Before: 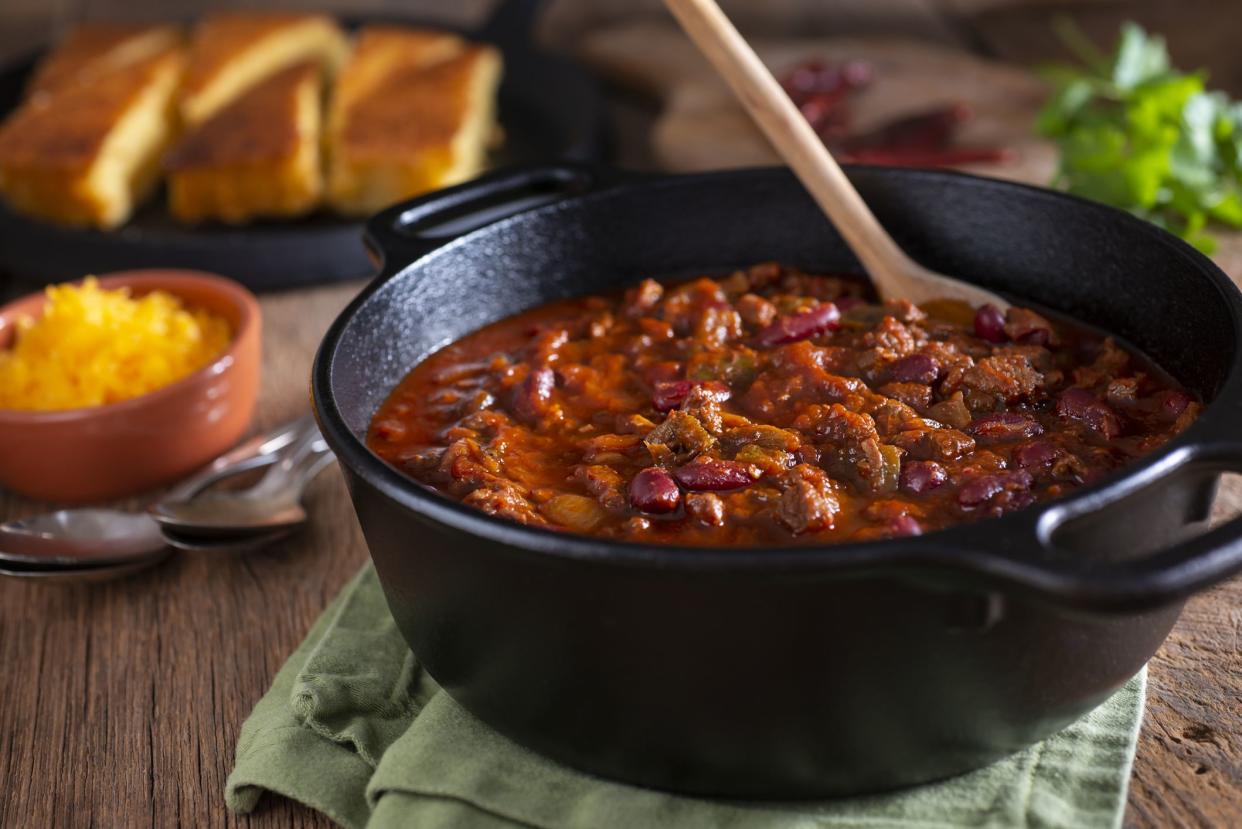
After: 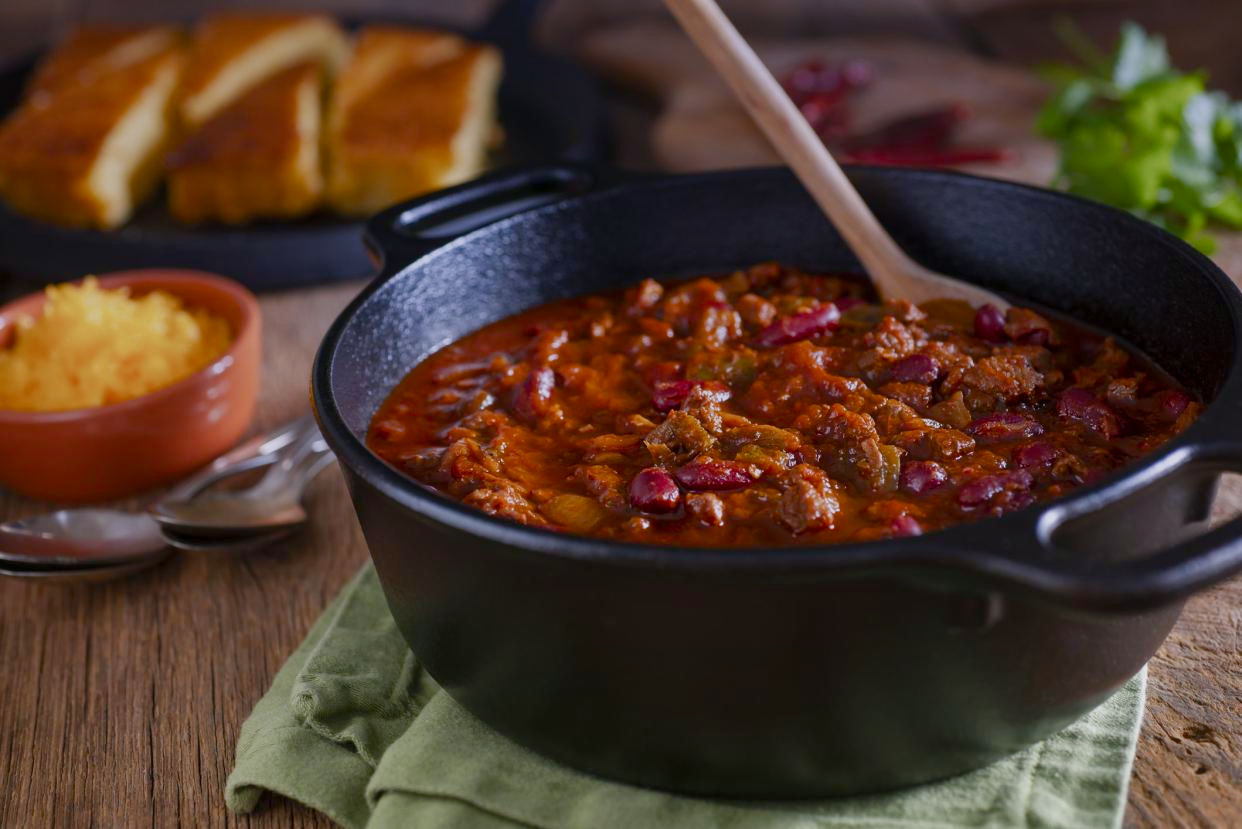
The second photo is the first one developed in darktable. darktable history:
graduated density: hue 238.83°, saturation 50%
contrast brightness saturation: contrast 0.05
color balance rgb: shadows lift › chroma 1%, shadows lift › hue 113°, highlights gain › chroma 0.2%, highlights gain › hue 333°, perceptual saturation grading › global saturation 20%, perceptual saturation grading › highlights -50%, perceptual saturation grading › shadows 25%, contrast -10%
